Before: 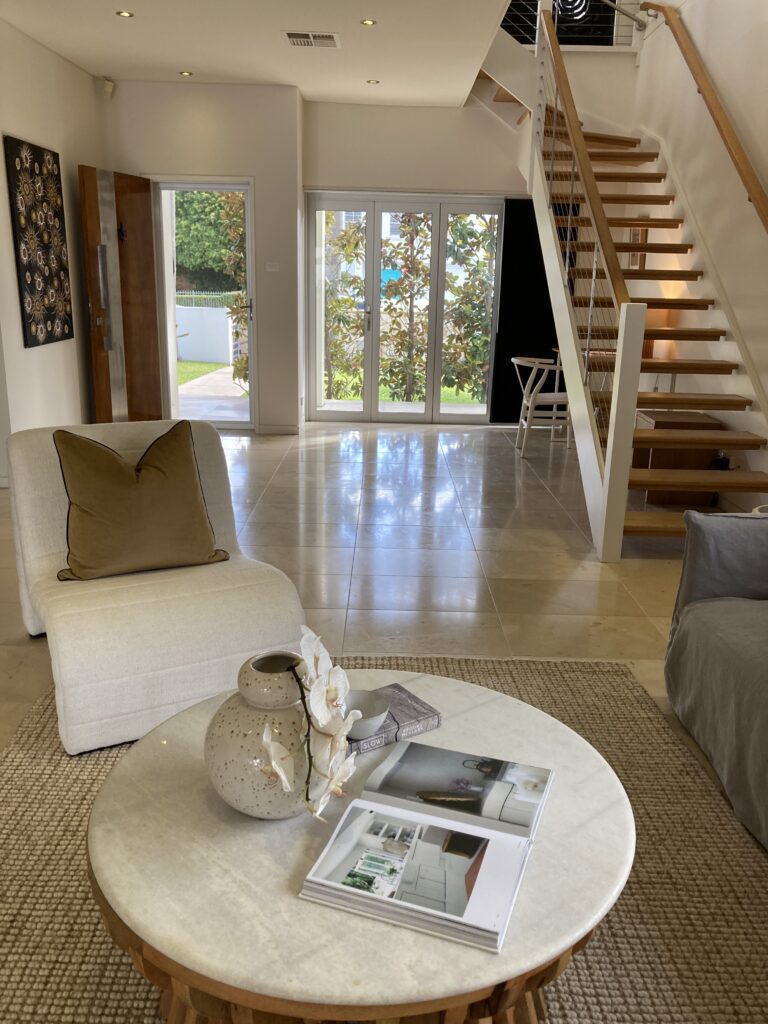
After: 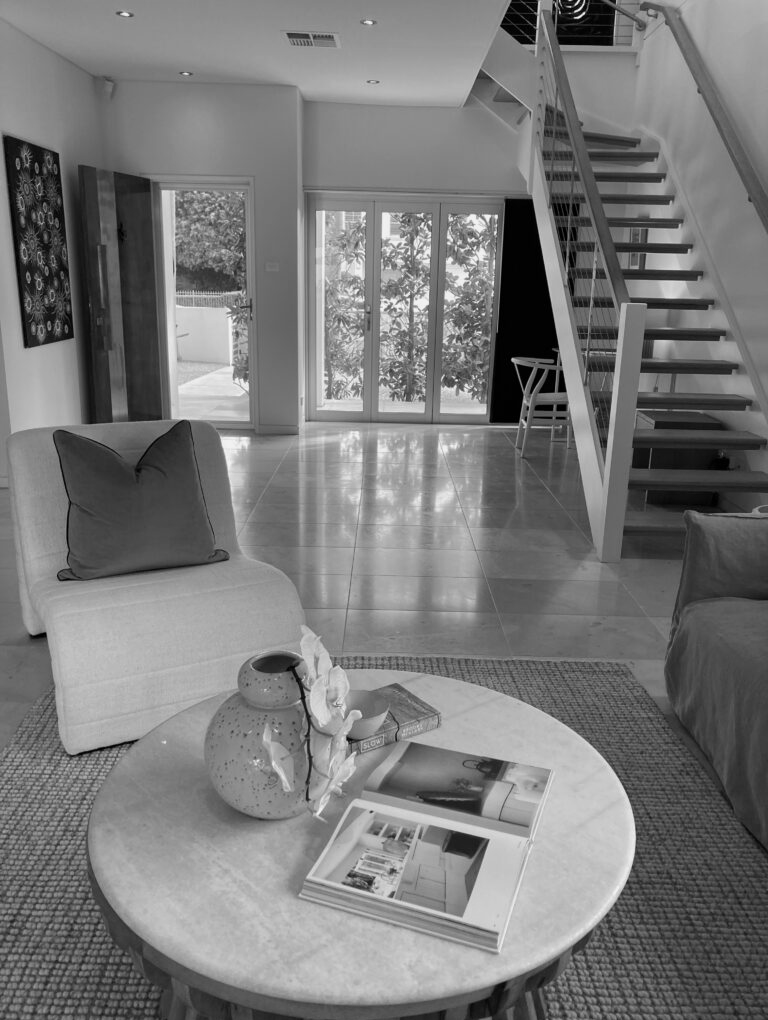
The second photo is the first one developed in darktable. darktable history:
crop: top 0.05%, bottom 0.098%
white balance: red 1.029, blue 0.92
contrast brightness saturation: saturation -1
exposure: exposure -0.177 EV, compensate highlight preservation false
